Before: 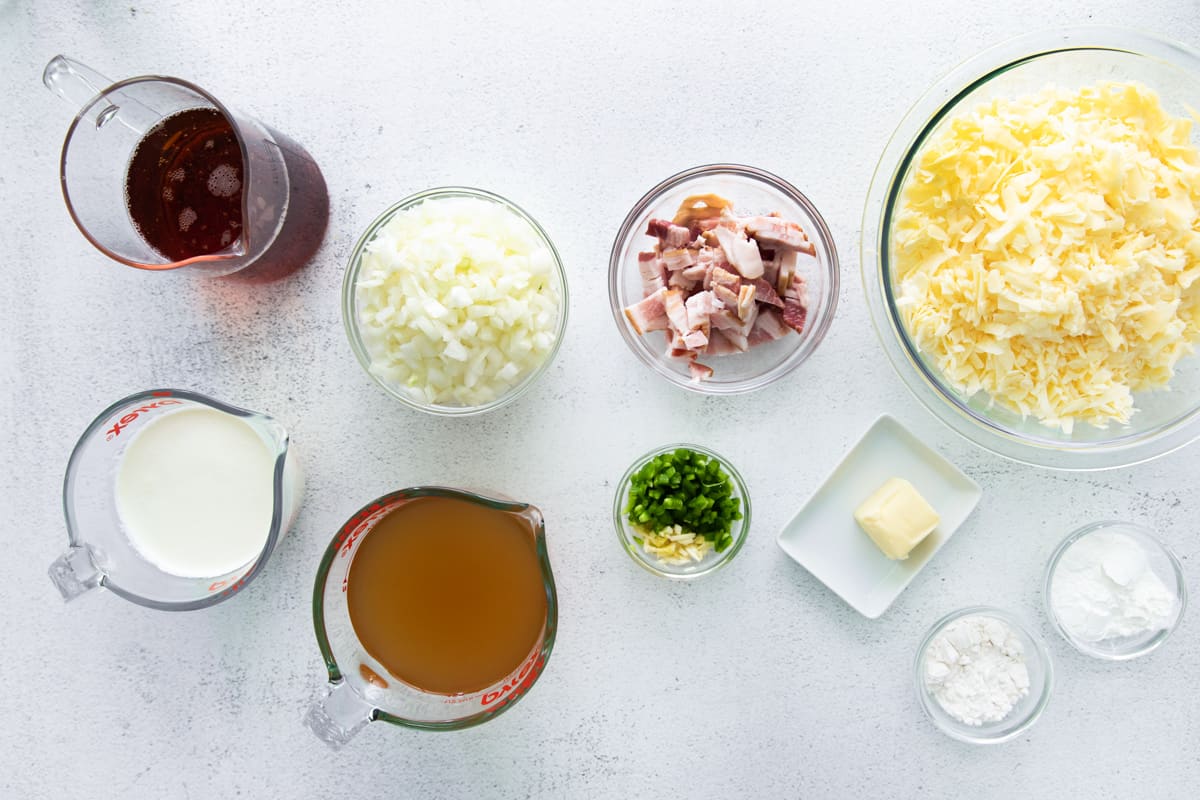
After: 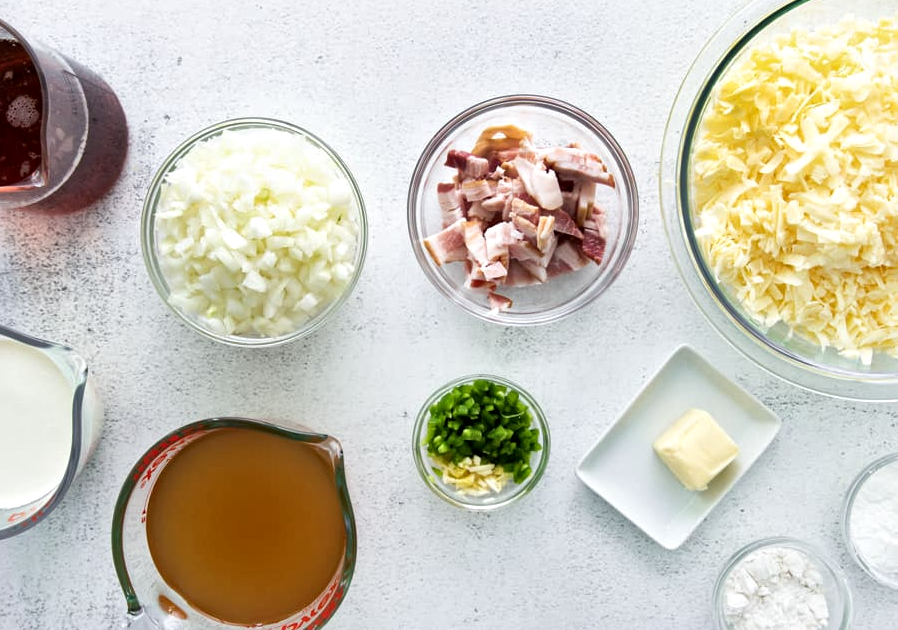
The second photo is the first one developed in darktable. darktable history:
crop: left 16.768%, top 8.653%, right 8.362%, bottom 12.485%
local contrast: mode bilateral grid, contrast 20, coarseness 19, detail 163%, midtone range 0.2
